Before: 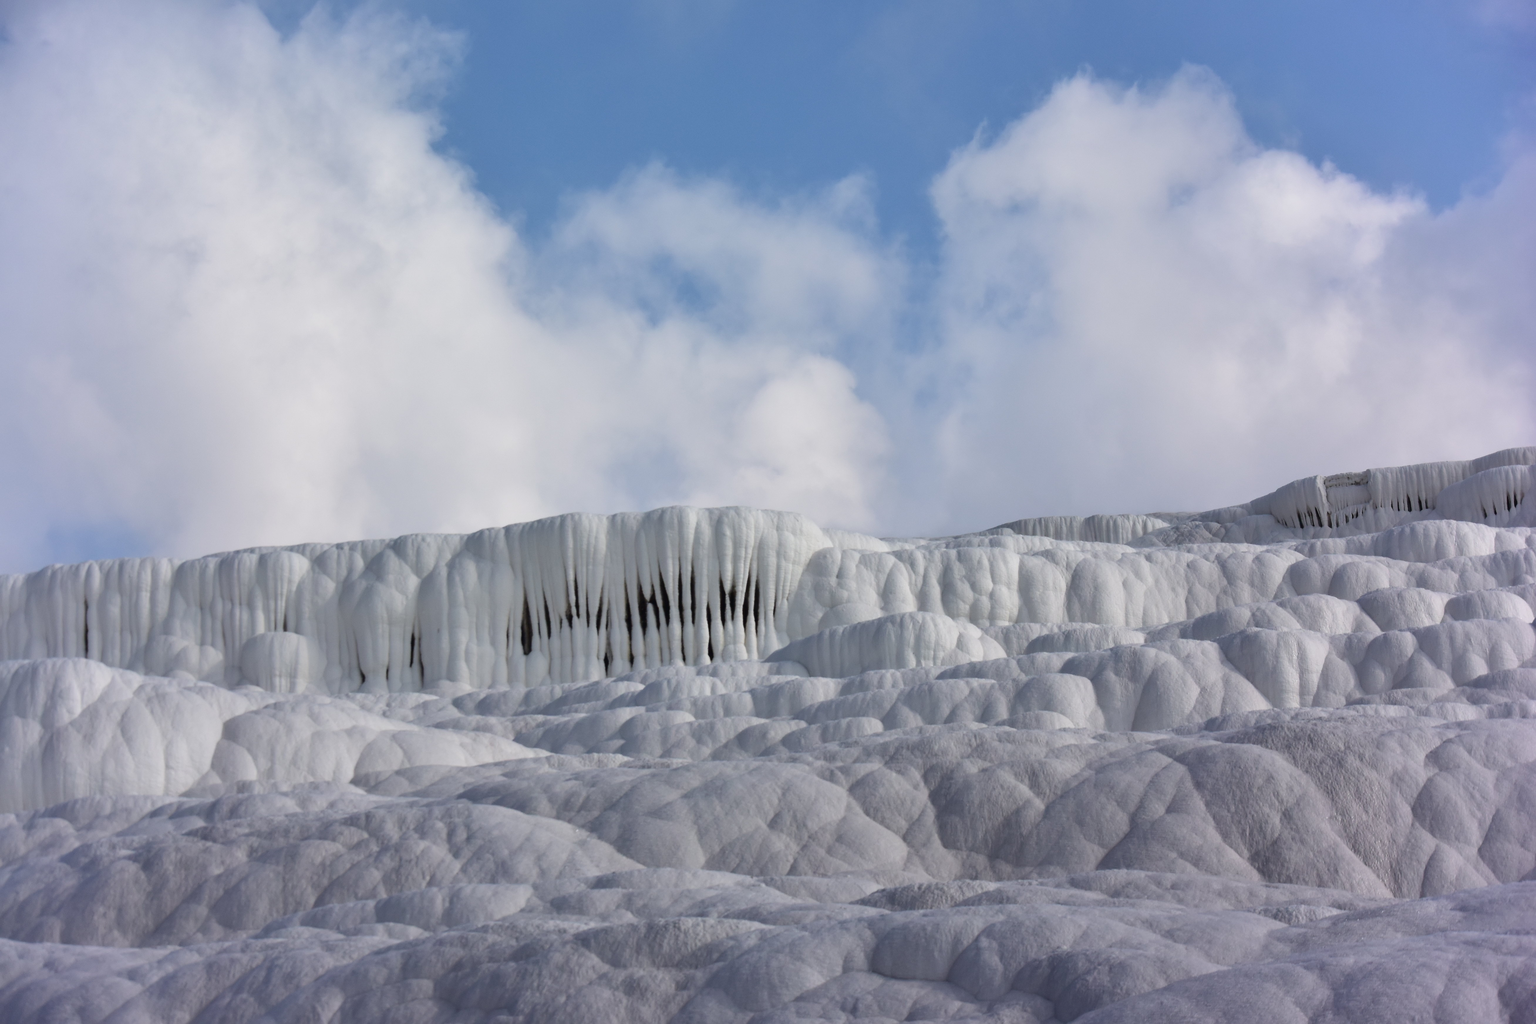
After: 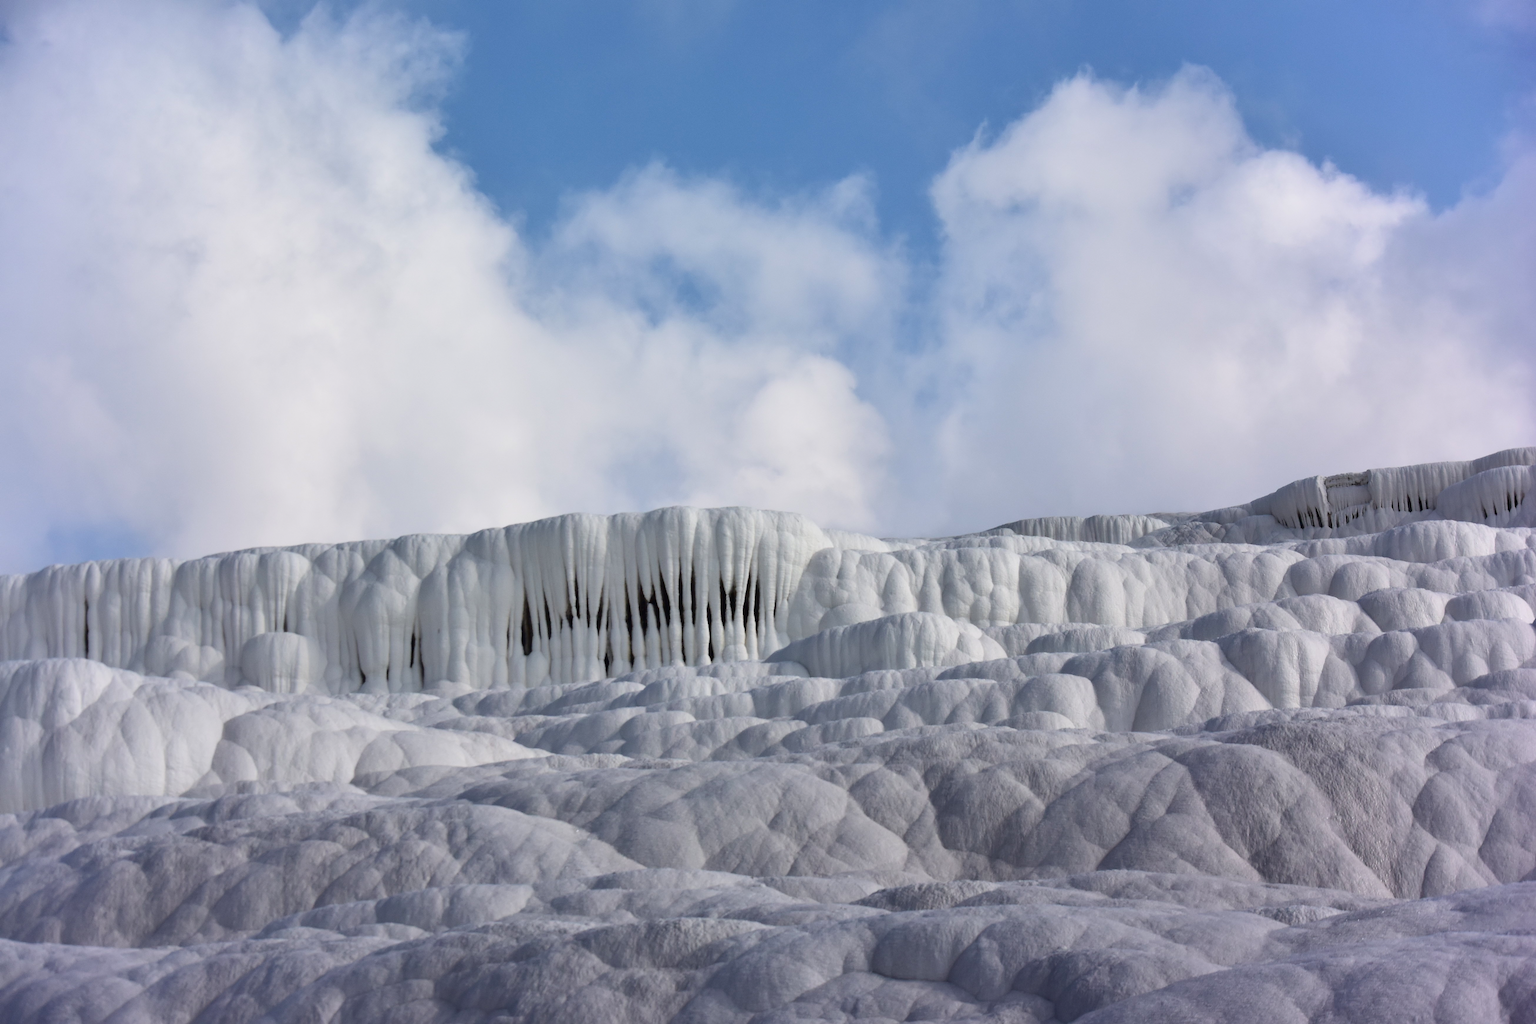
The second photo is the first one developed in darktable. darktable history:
contrast brightness saturation: contrast 0.152, brightness -0.015, saturation 0.099
